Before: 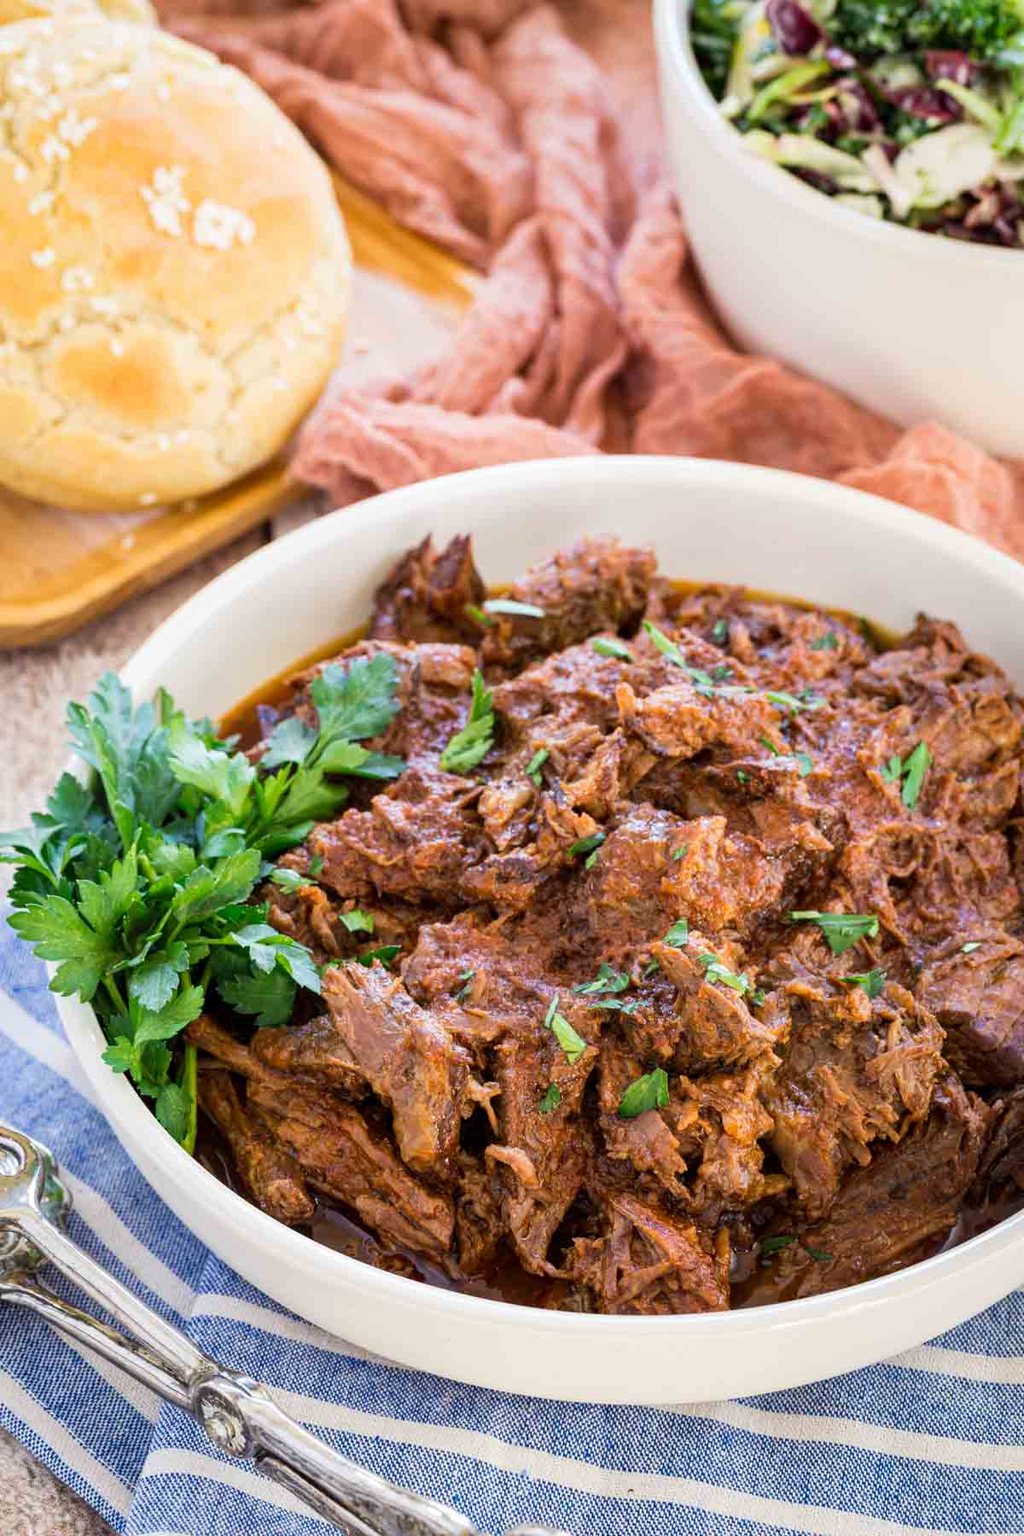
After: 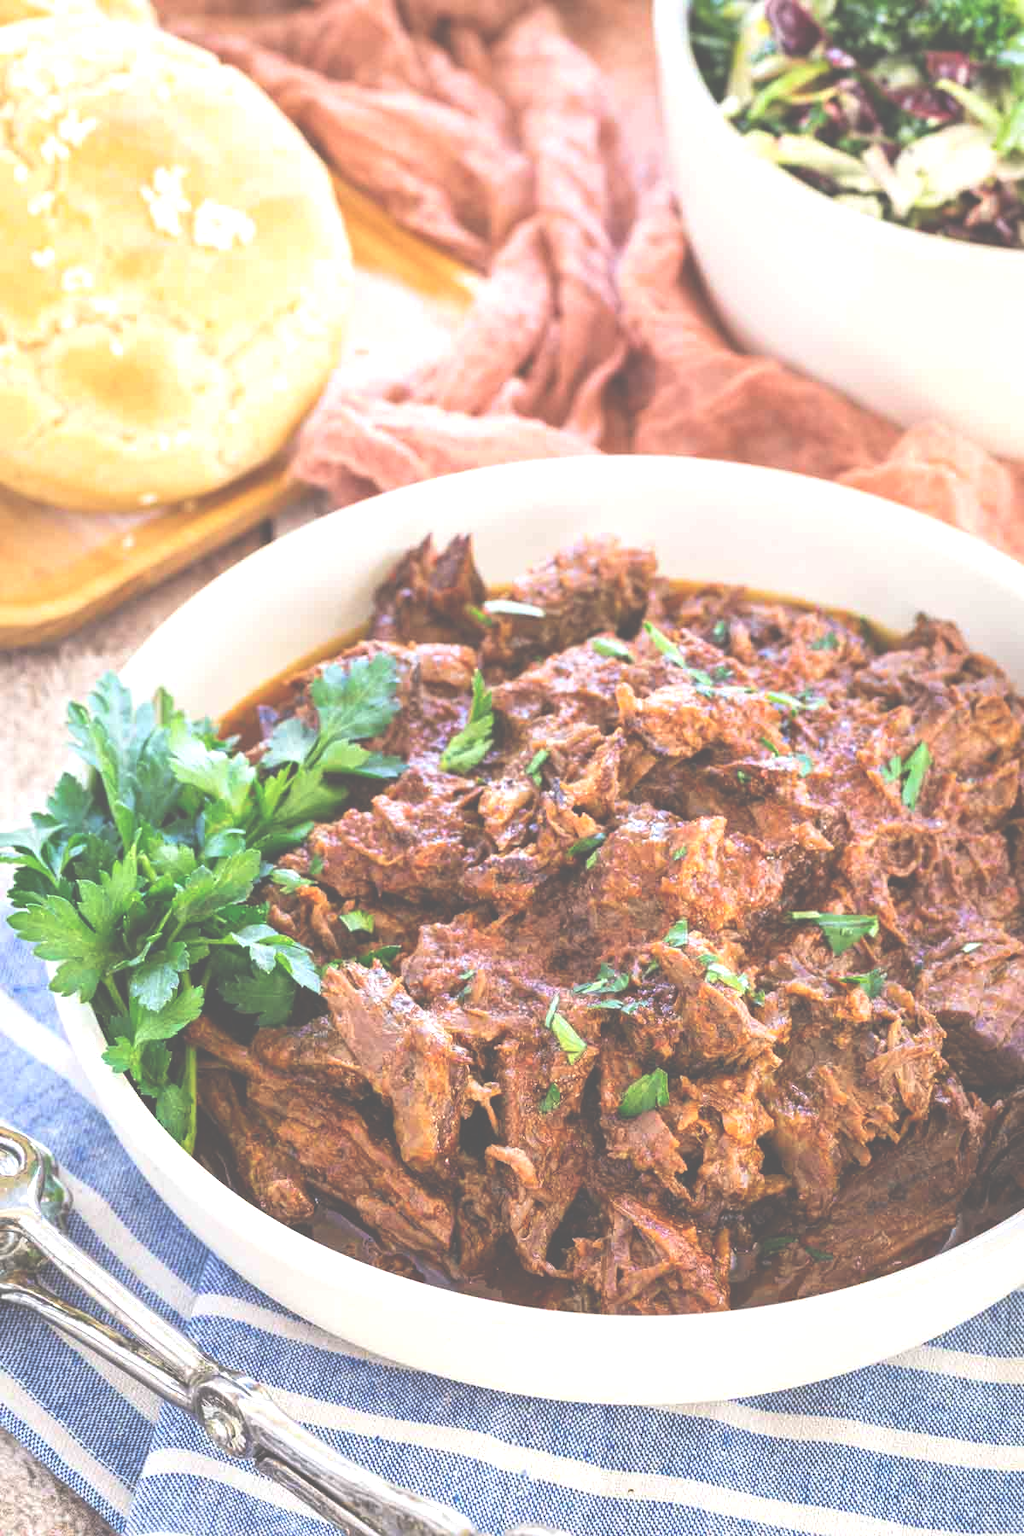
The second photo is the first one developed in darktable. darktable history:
exposure: black level correction -0.072, exposure 0.503 EV, compensate exposure bias true, compensate highlight preservation false
